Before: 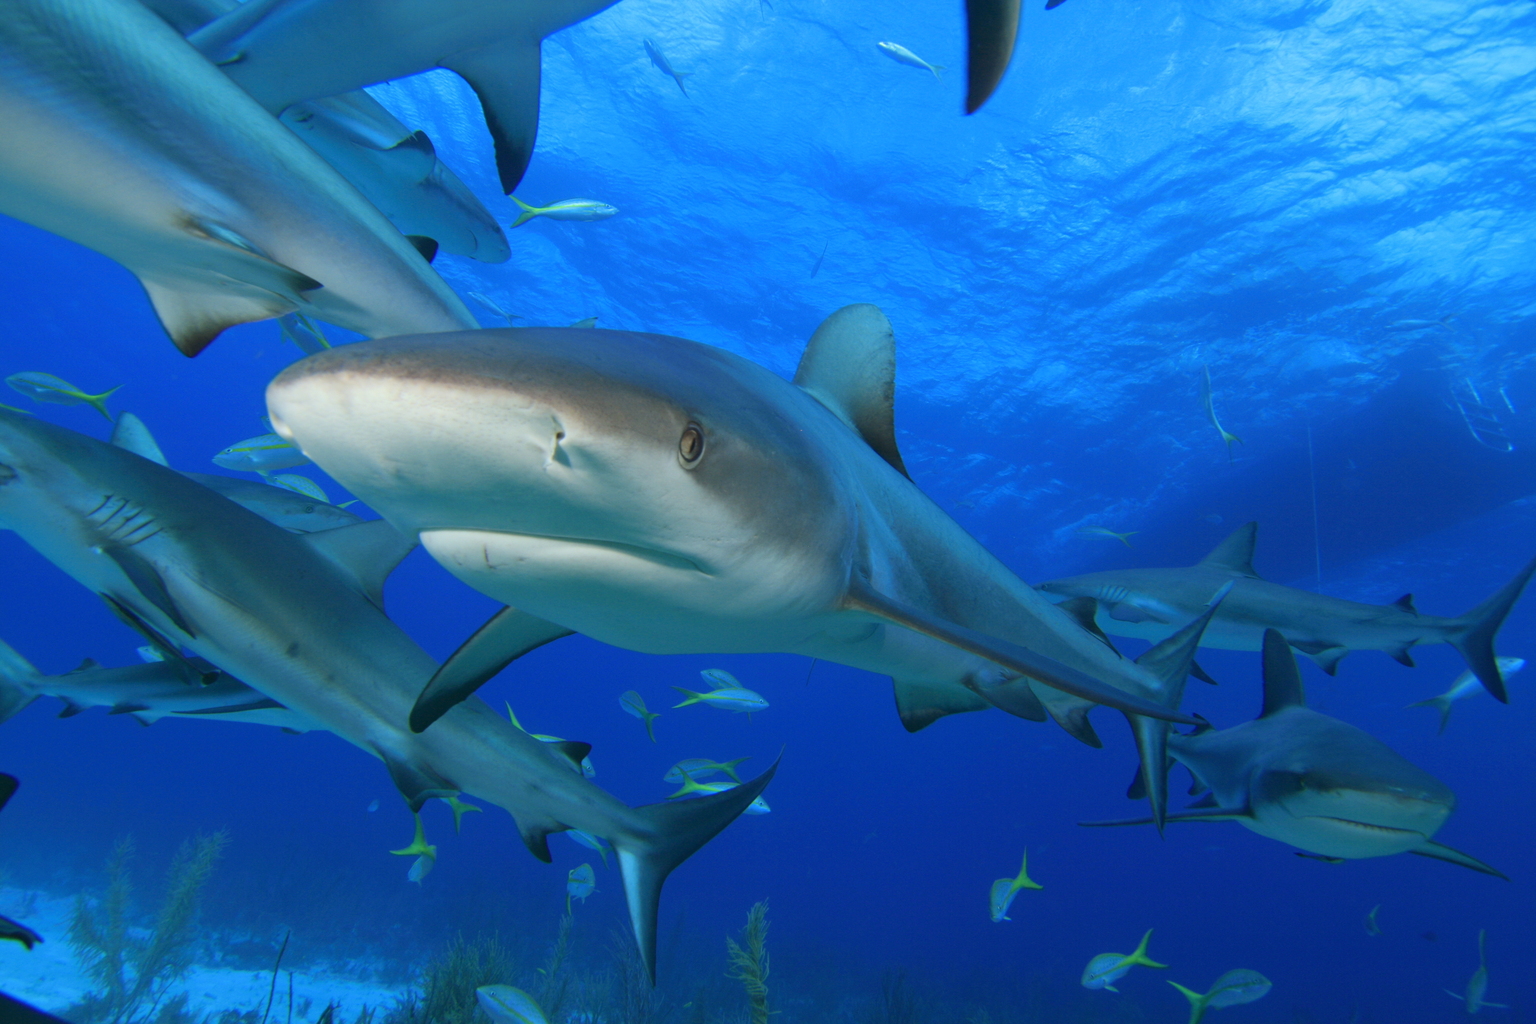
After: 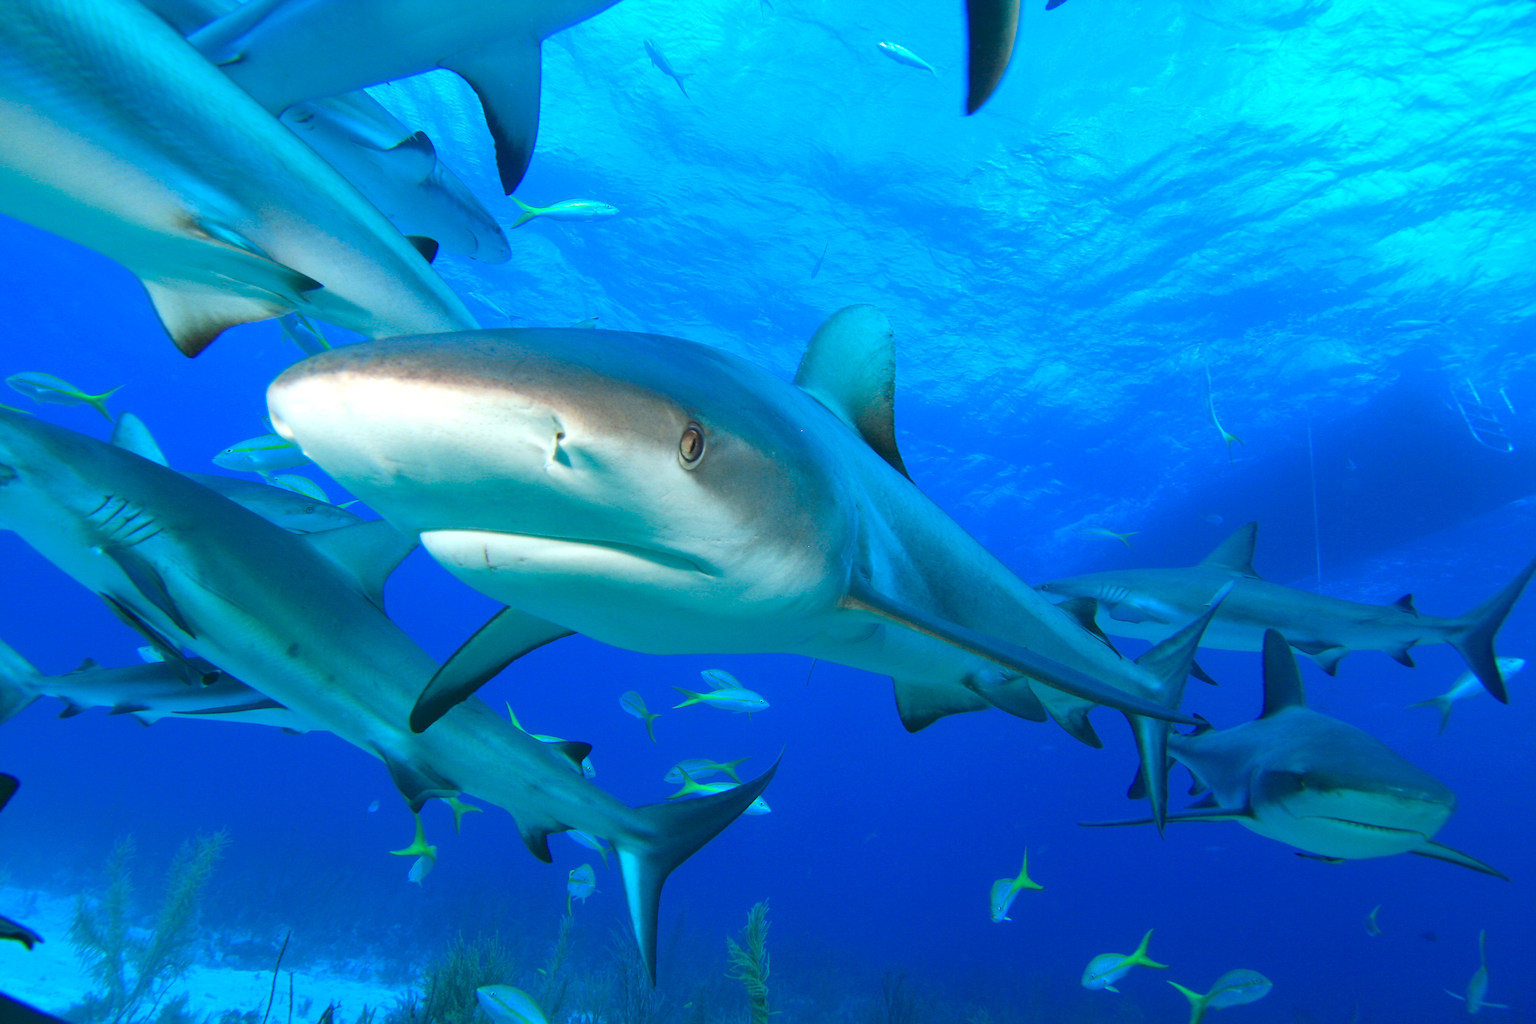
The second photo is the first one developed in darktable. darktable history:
exposure: black level correction 0, exposure 0.691 EV, compensate highlight preservation false
sharpen: radius 1.377, amount 1.256, threshold 0.672
